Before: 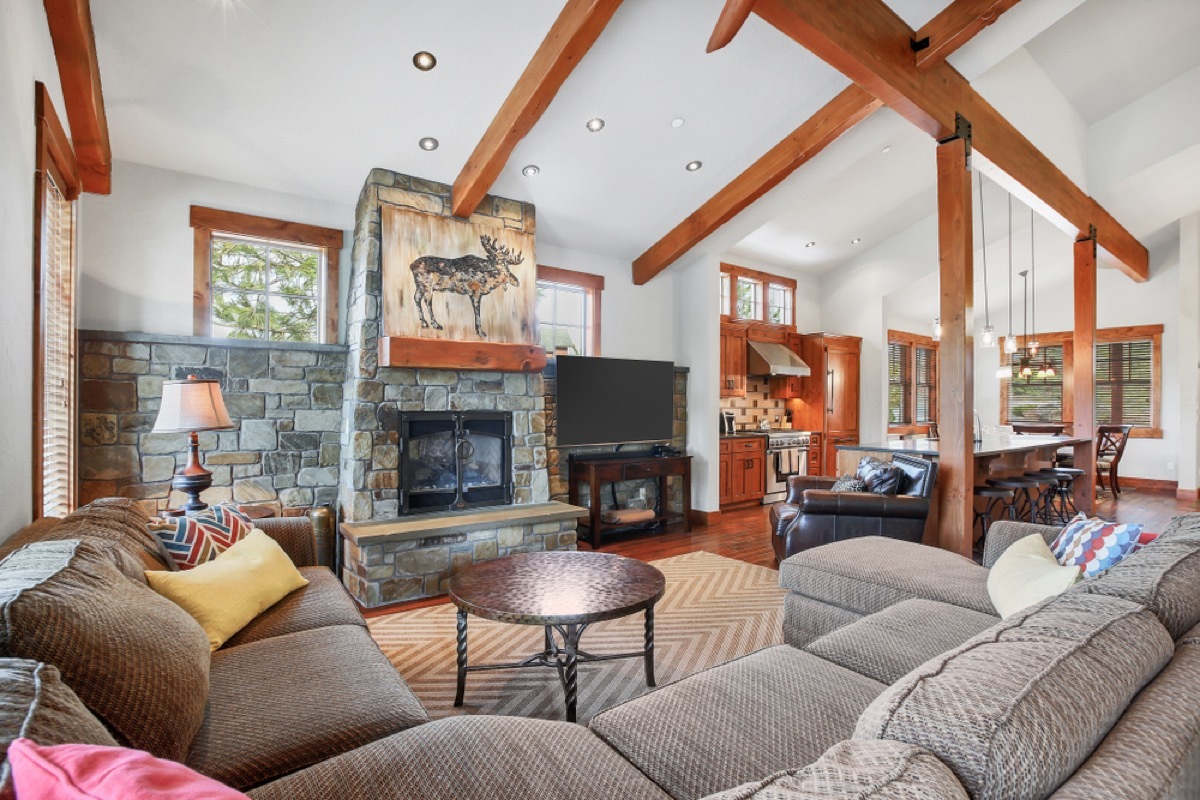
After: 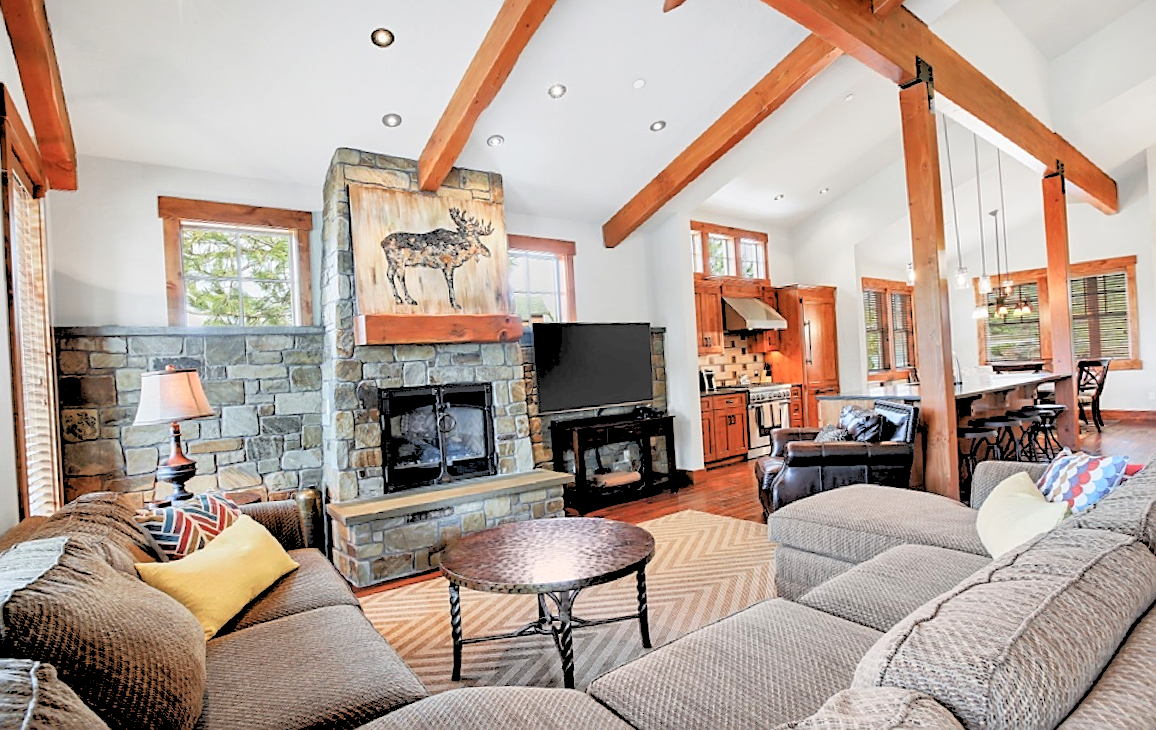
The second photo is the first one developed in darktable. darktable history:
rotate and perspective: rotation -3.52°, crop left 0.036, crop right 0.964, crop top 0.081, crop bottom 0.919
exposure: compensate highlight preservation false
rgb levels: levels [[0.027, 0.429, 0.996], [0, 0.5, 1], [0, 0.5, 1]]
sharpen: on, module defaults
